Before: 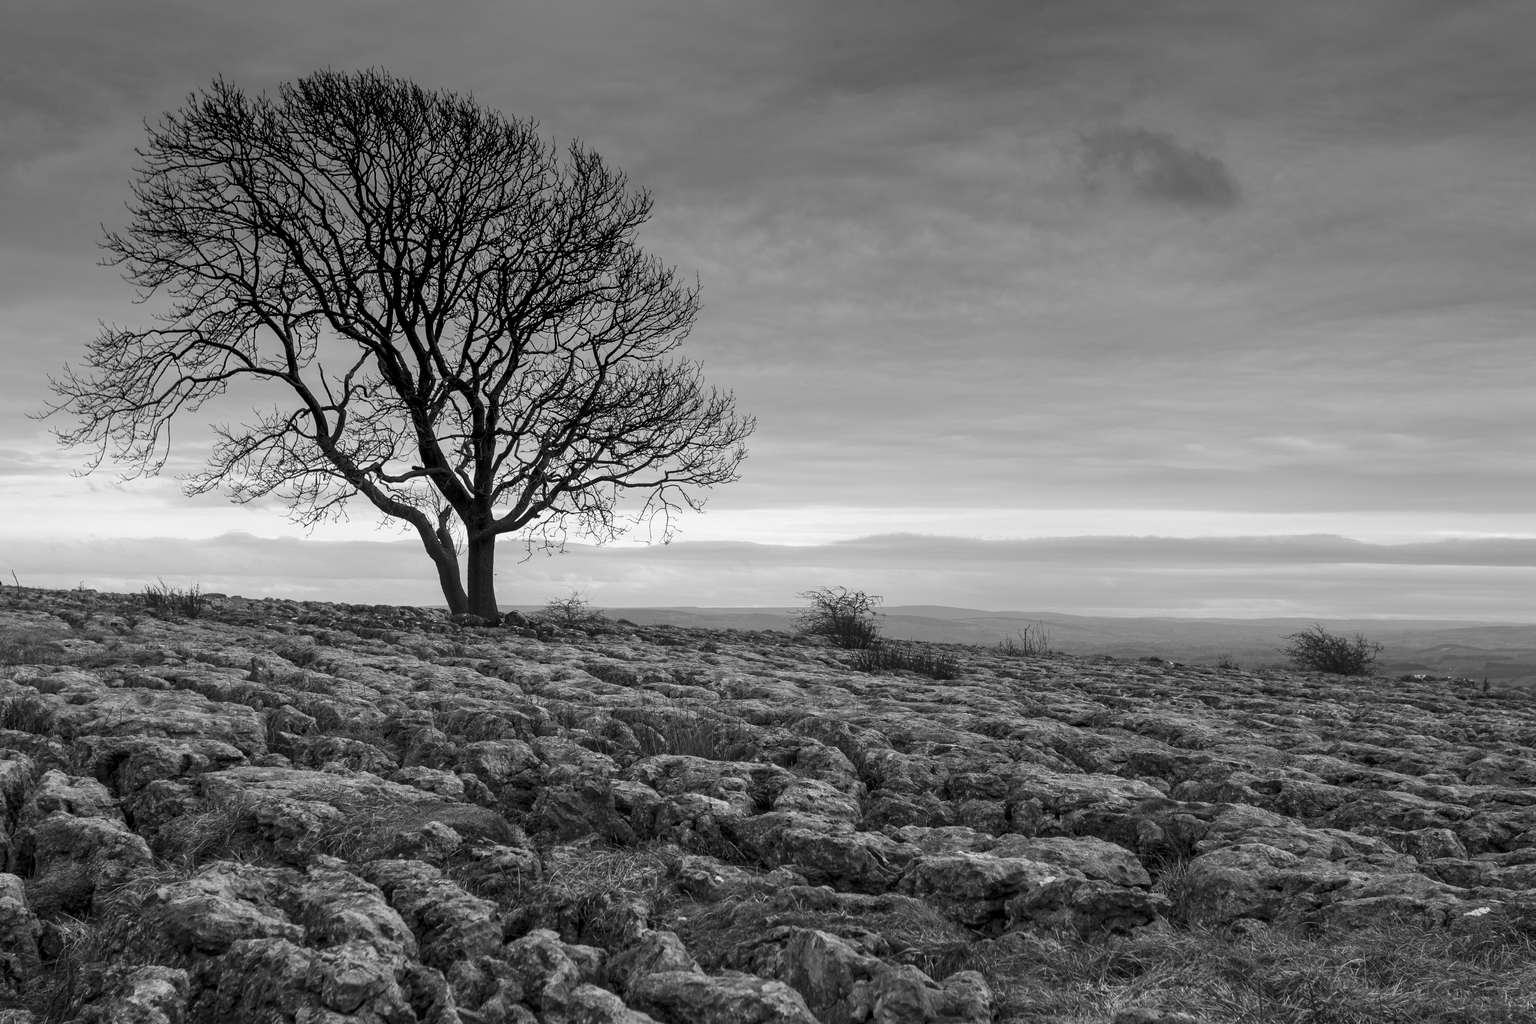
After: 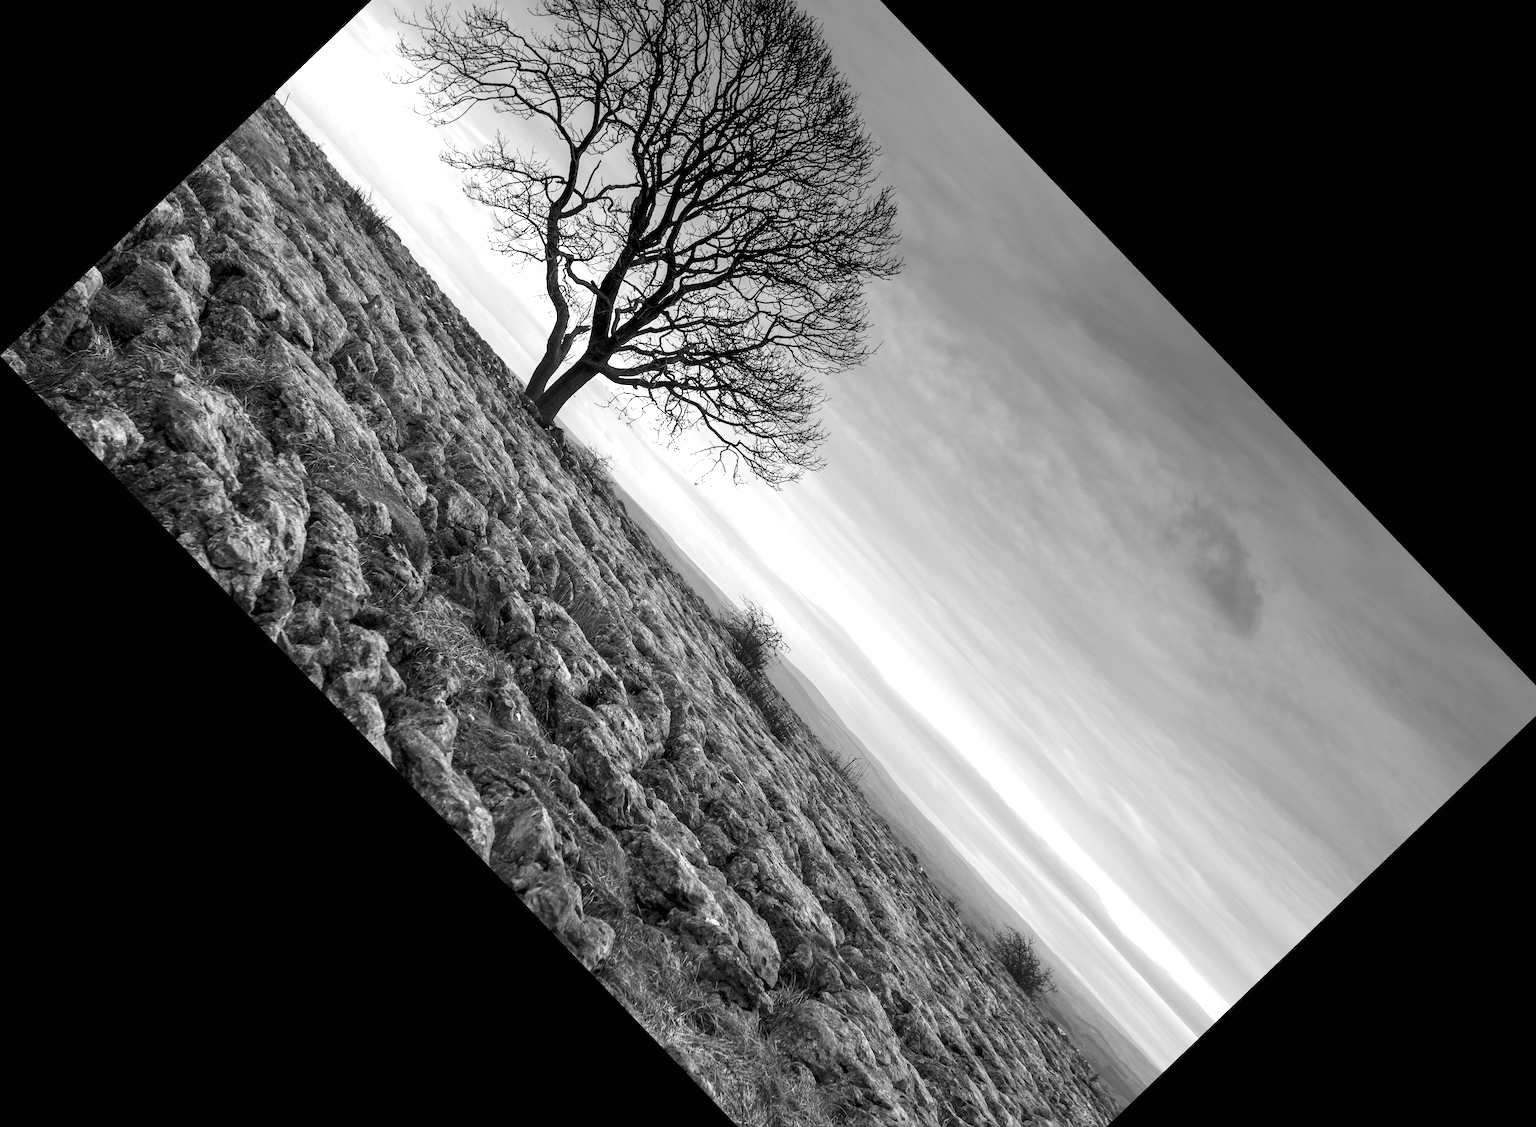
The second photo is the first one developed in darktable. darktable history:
crop and rotate: angle -46.26°, top 16.234%, right 0.912%, bottom 11.704%
exposure: black level correction 0, exposure 0.7 EV, compensate exposure bias true, compensate highlight preservation false
